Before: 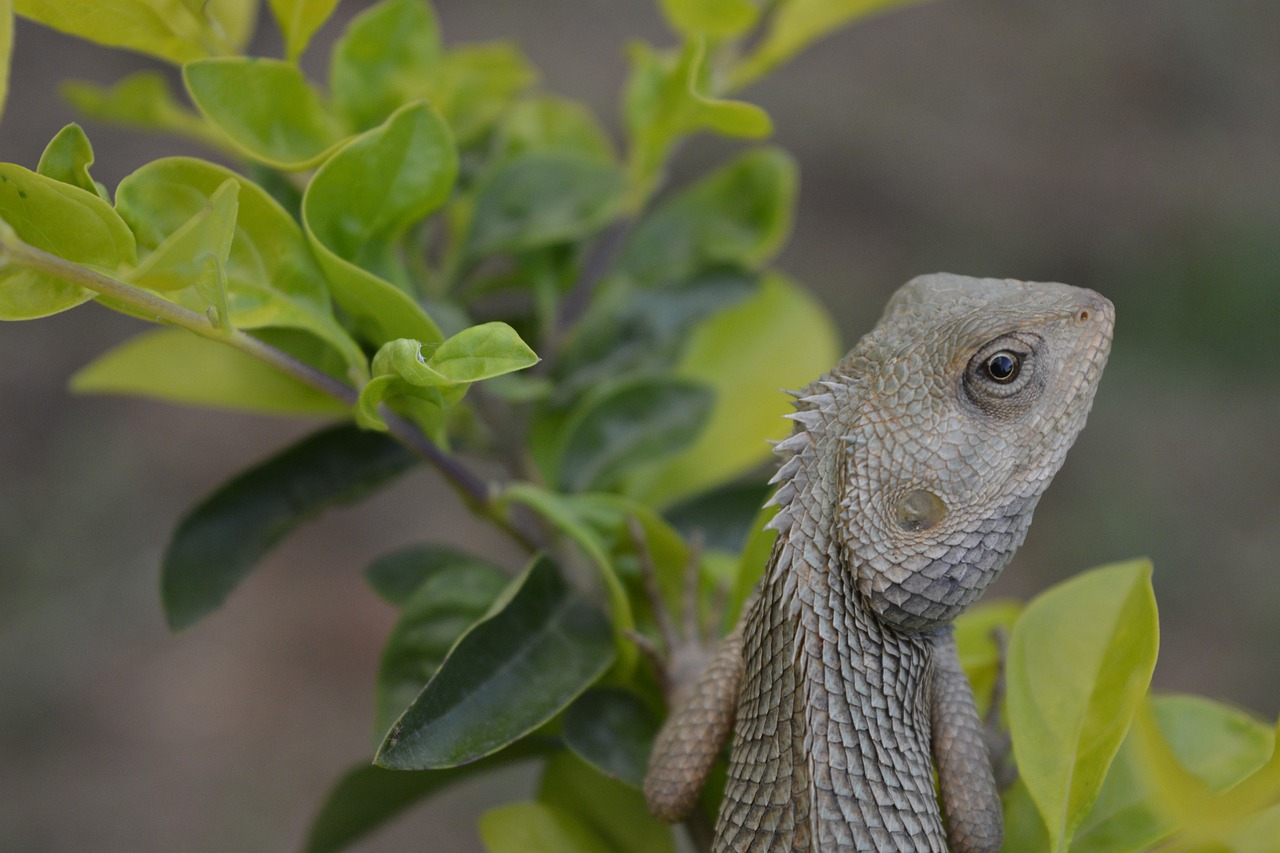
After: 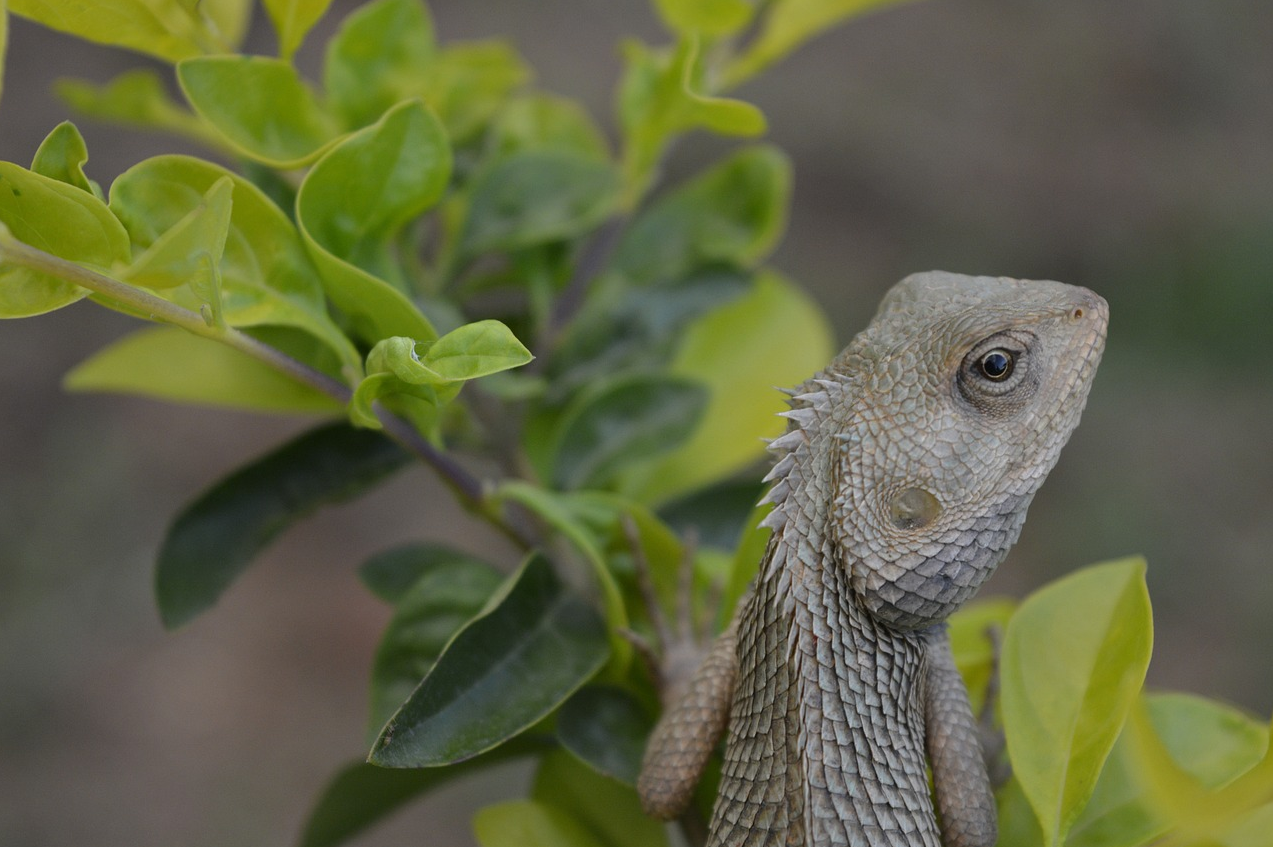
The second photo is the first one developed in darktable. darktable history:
crop and rotate: left 0.505%, top 0.304%, bottom 0.336%
